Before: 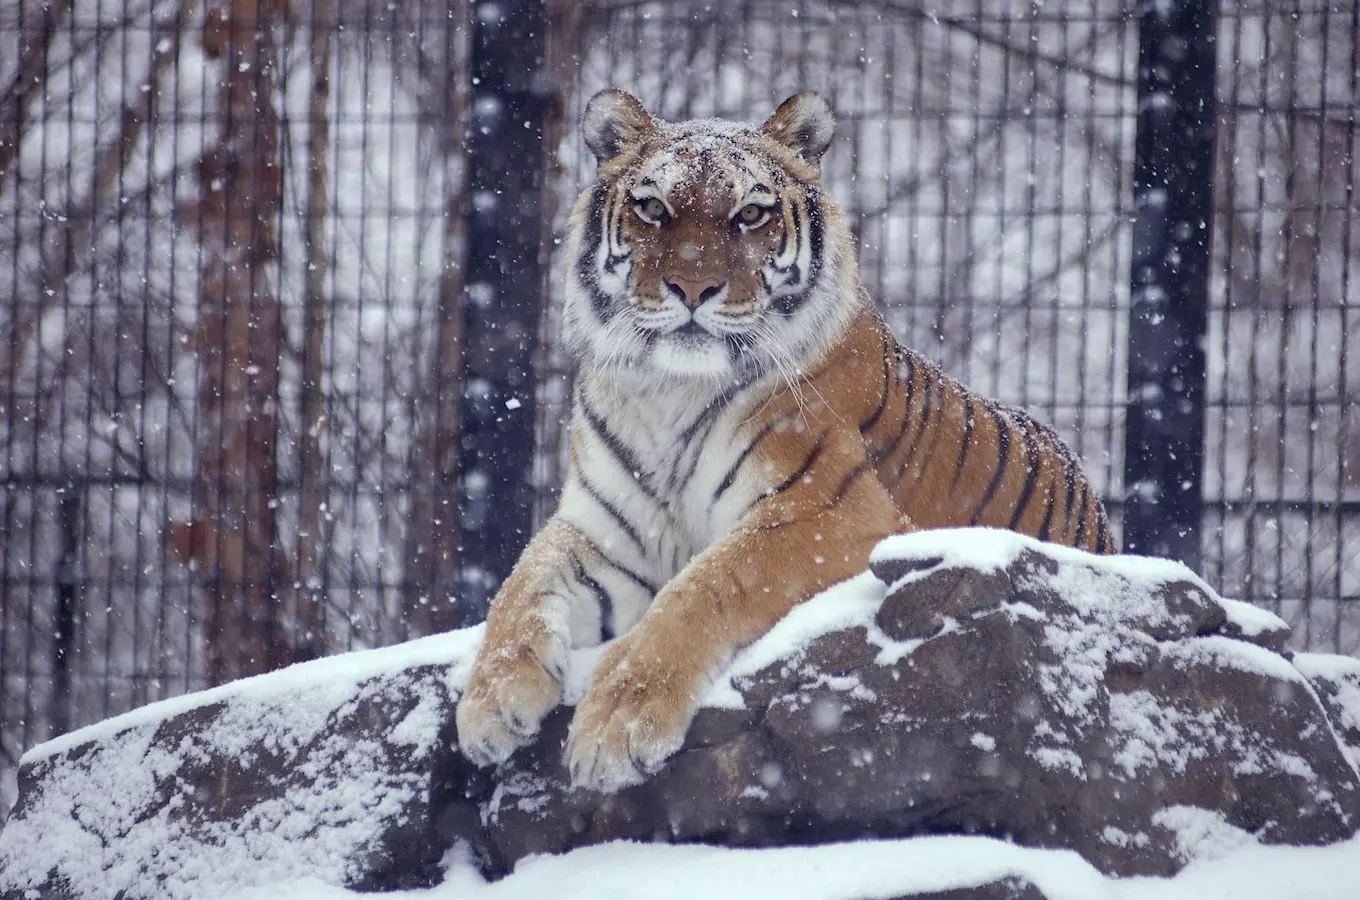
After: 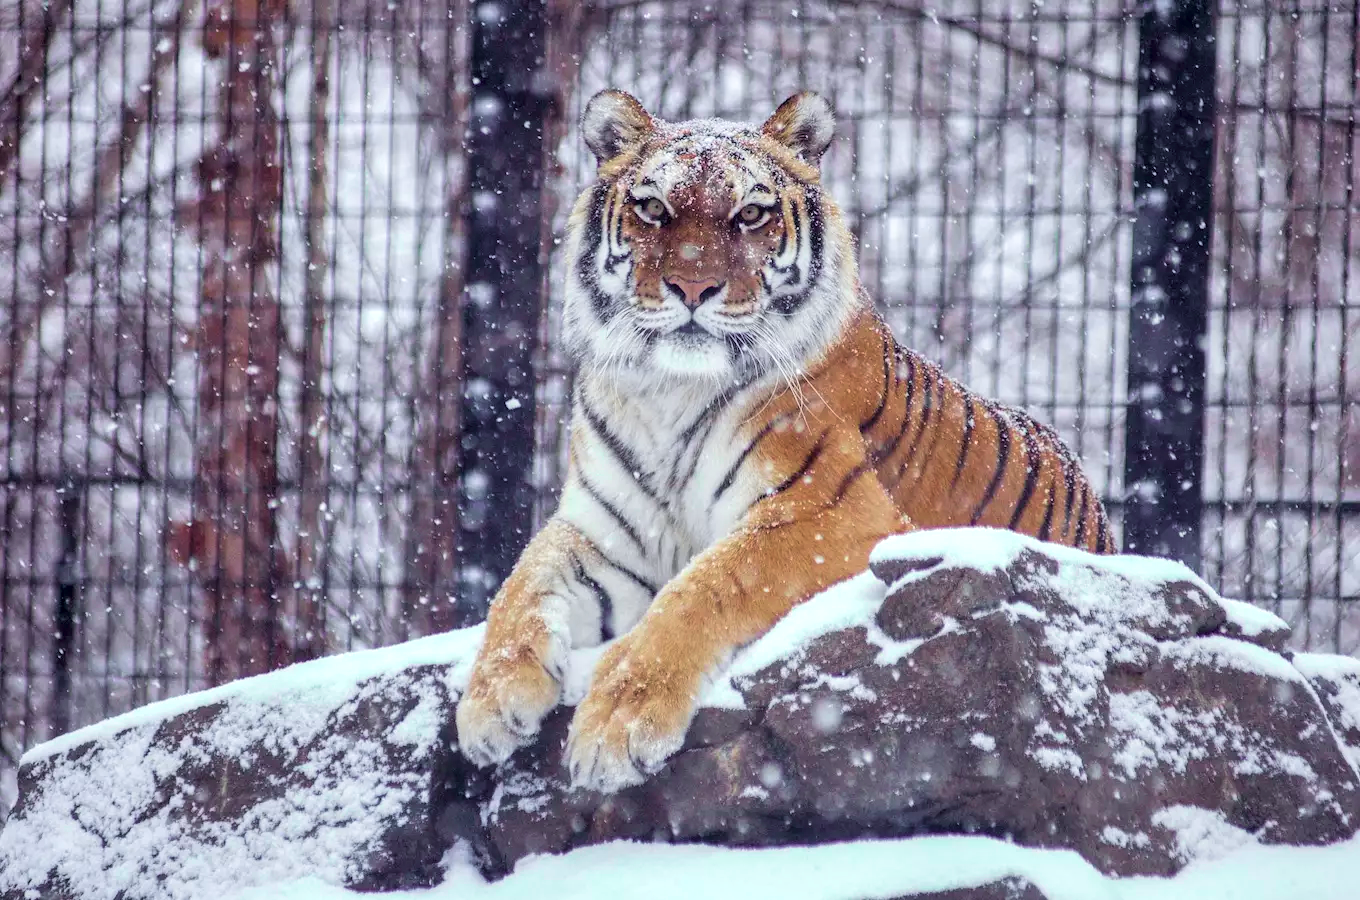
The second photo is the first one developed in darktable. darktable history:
tone curve: curves: ch0 [(0, 0) (0.051, 0.047) (0.102, 0.099) (0.228, 0.262) (0.446, 0.527) (0.695, 0.778) (0.908, 0.946) (1, 1)]; ch1 [(0, 0) (0.339, 0.298) (0.402, 0.363) (0.453, 0.413) (0.485, 0.469) (0.494, 0.493) (0.504, 0.501) (0.525, 0.533) (0.563, 0.591) (0.597, 0.631) (1, 1)]; ch2 [(0, 0) (0.48, 0.48) (0.504, 0.5) (0.539, 0.554) (0.59, 0.628) (0.642, 0.682) (0.824, 0.815) (1, 1)], color space Lab, independent channels, preserve colors none
velvia: on, module defaults
local contrast: detail 130%
